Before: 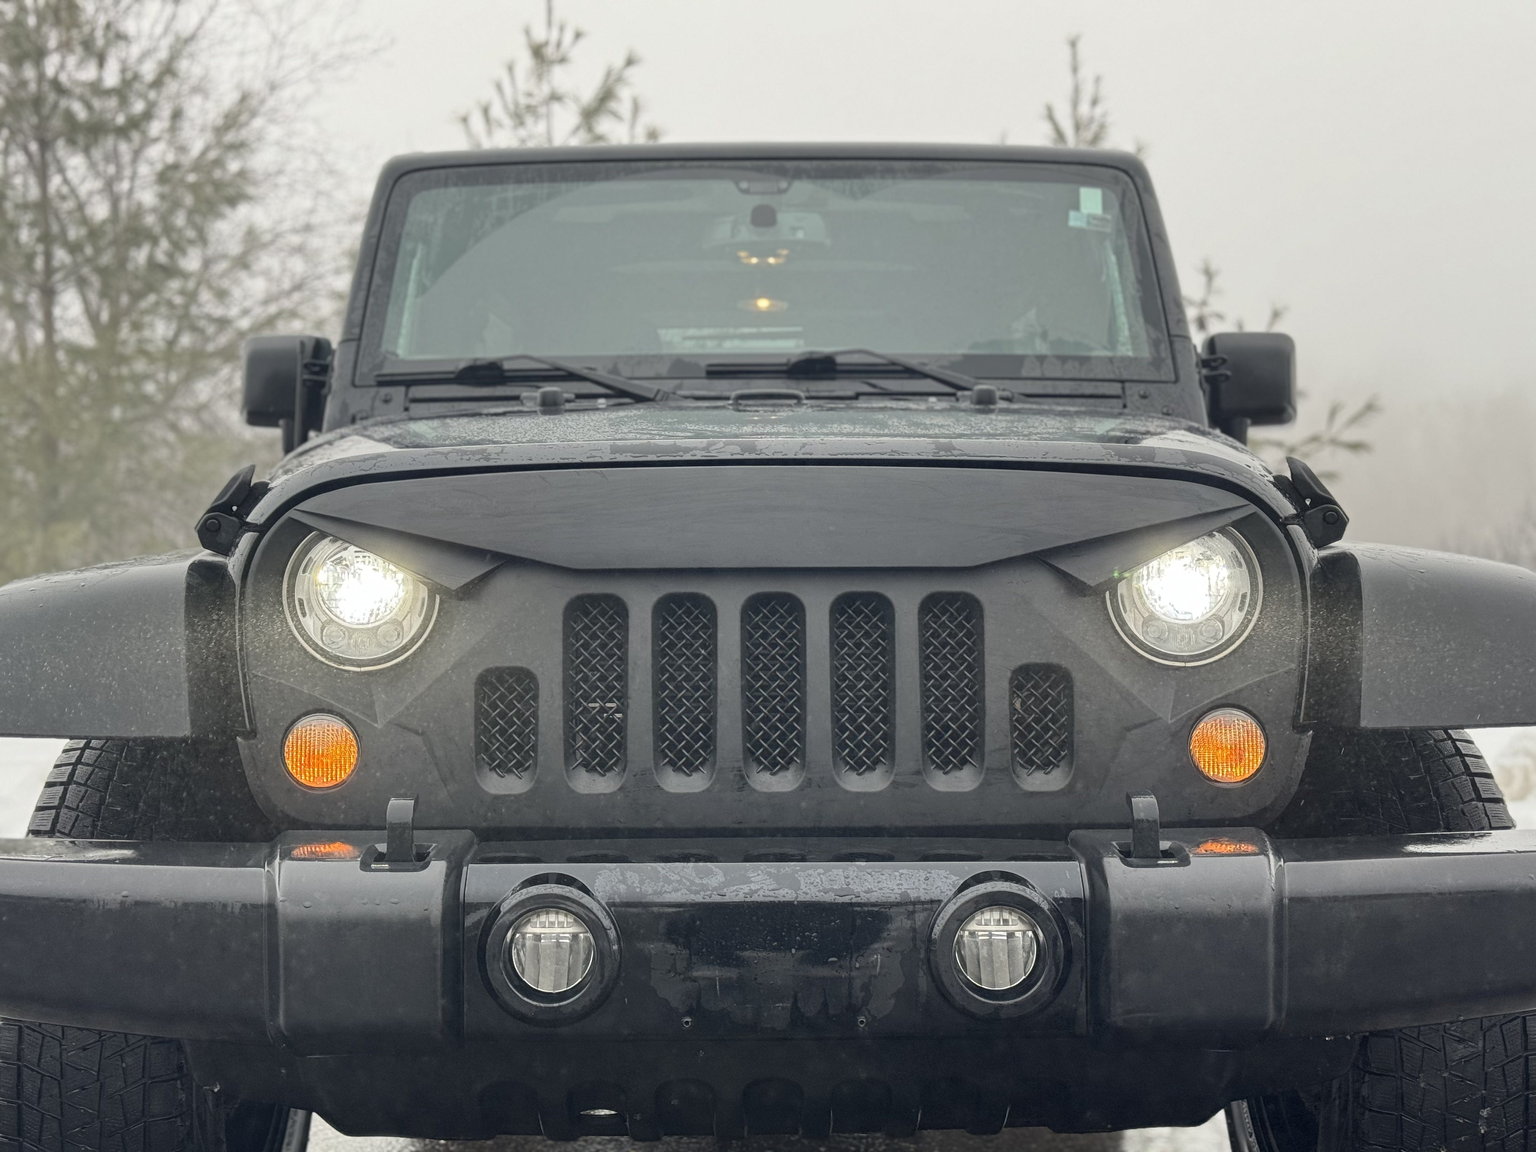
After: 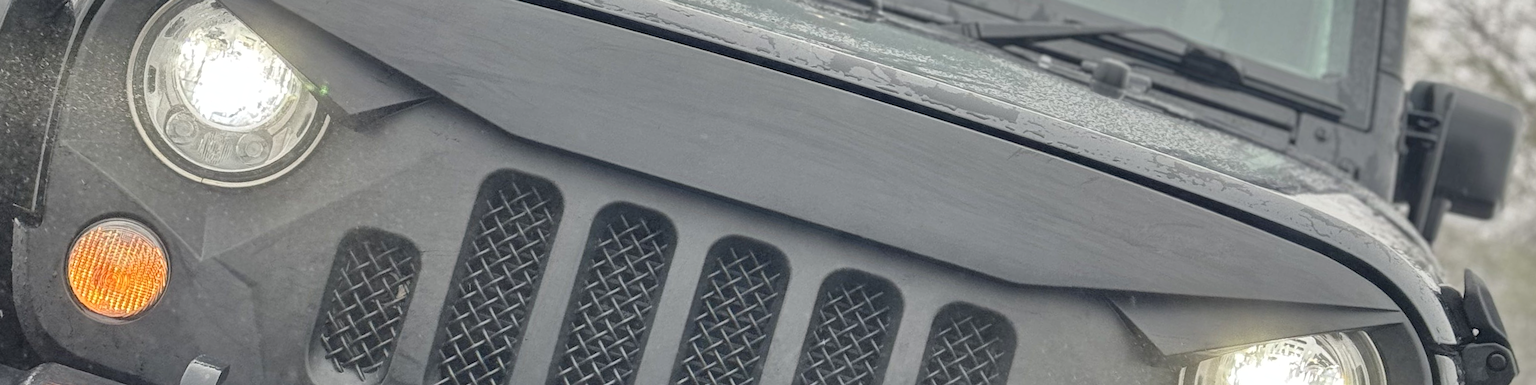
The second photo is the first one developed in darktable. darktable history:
crop and rotate: angle 16.12°, top 30.835%, bottom 35.653%
tone equalizer: -8 EV 0.001 EV, -7 EV -0.004 EV, -6 EV 0.009 EV, -5 EV 0.032 EV, -4 EV 0.276 EV, -3 EV 0.644 EV, -2 EV 0.584 EV, -1 EV 0.187 EV, +0 EV 0.024 EV
contrast brightness saturation: saturation -0.05
shadows and highlights: low approximation 0.01, soften with gaussian
